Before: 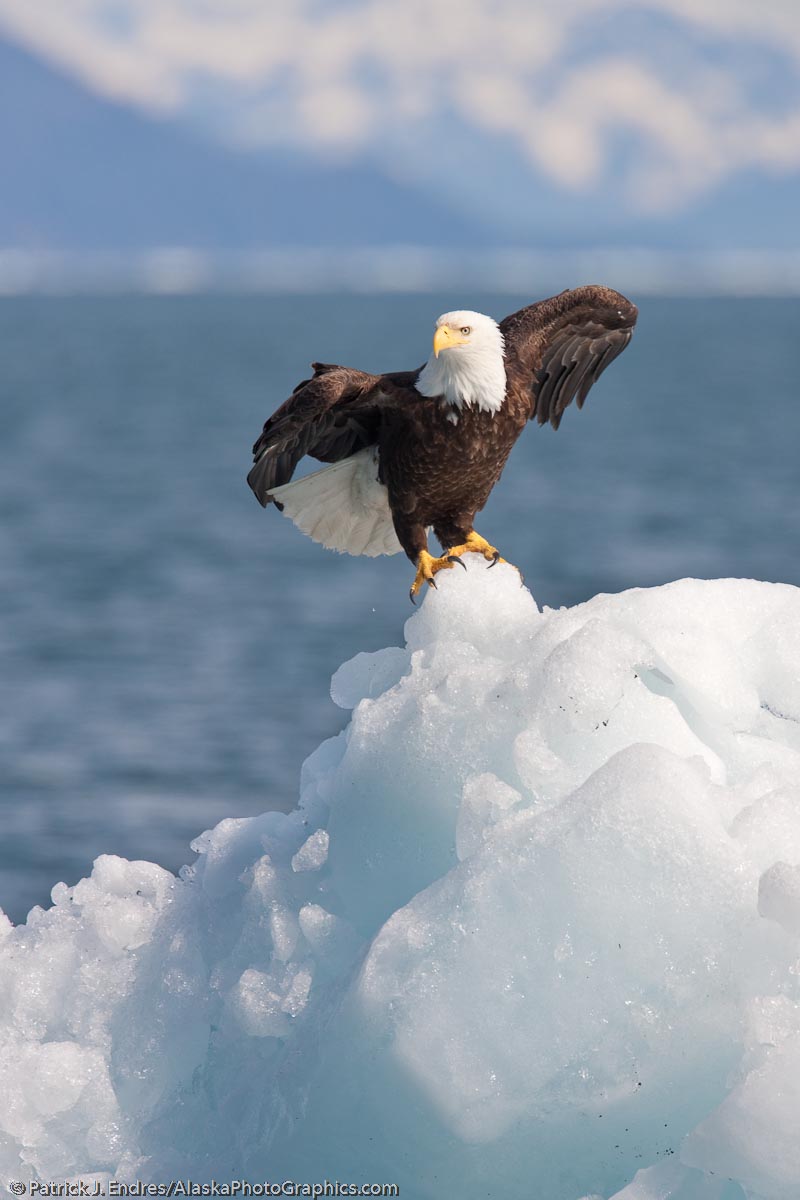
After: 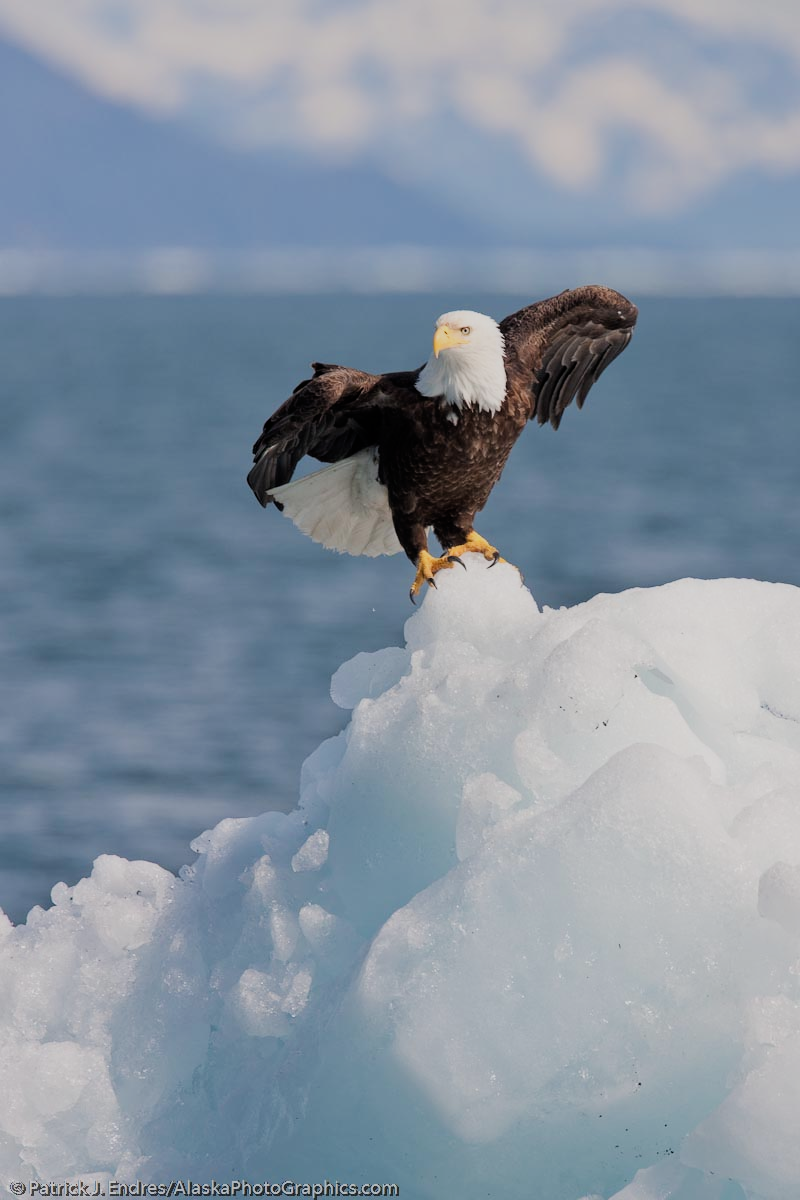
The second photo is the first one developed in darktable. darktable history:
filmic rgb: black relative exposure -7.65 EV, white relative exposure 4.56 EV, hardness 3.61, contrast 1.05
white balance: emerald 1
